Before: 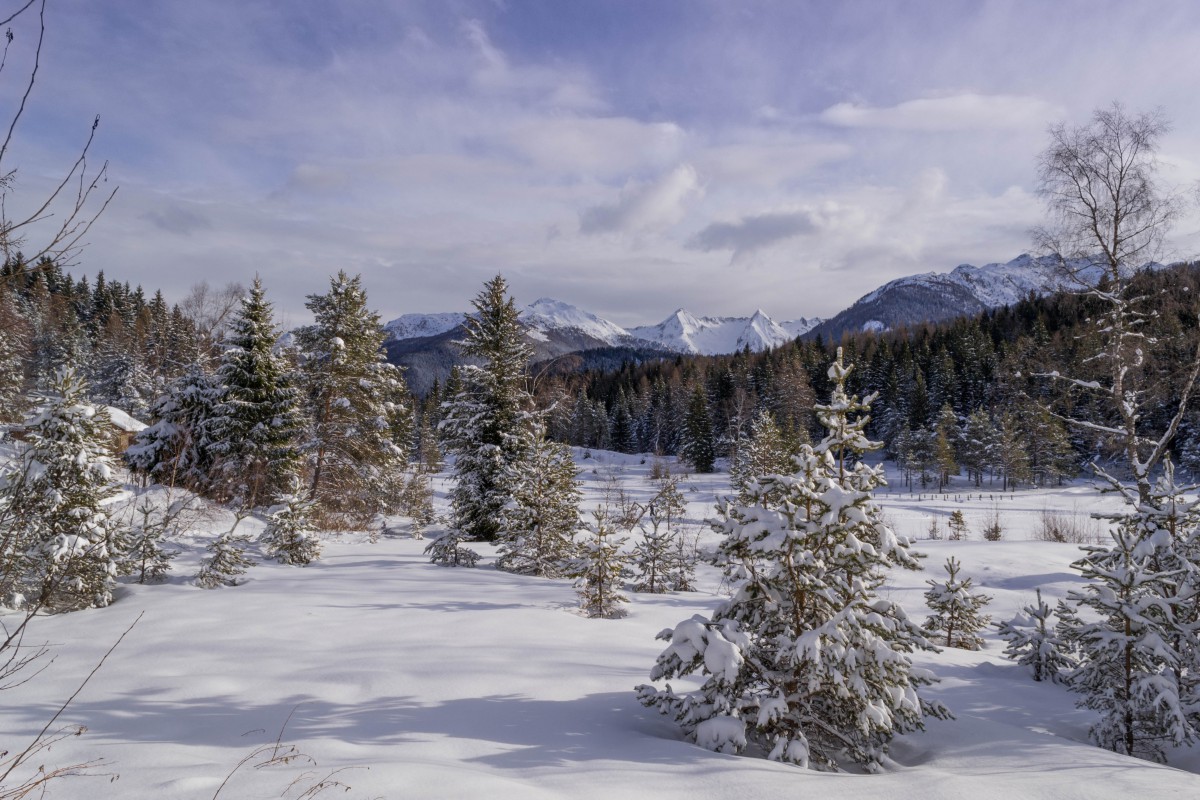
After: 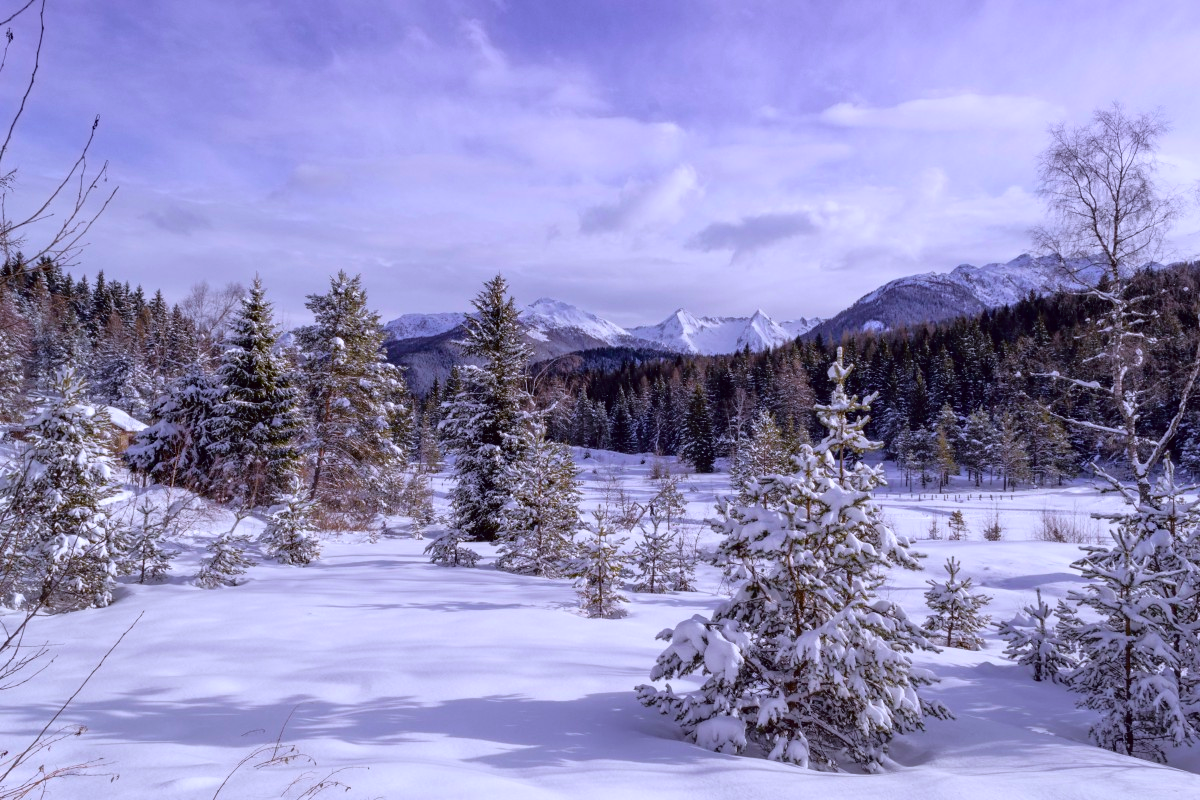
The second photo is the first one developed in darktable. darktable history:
white balance: red 0.948, green 1.02, blue 1.176
tone curve: curves: ch0 [(0, 0) (0.126, 0.061) (0.362, 0.382) (0.498, 0.498) (0.706, 0.712) (1, 1)]; ch1 [(0, 0) (0.5, 0.522) (0.55, 0.586) (1, 1)]; ch2 [(0, 0) (0.44, 0.424) (0.5, 0.482) (0.537, 0.538) (1, 1)], color space Lab, independent channels, preserve colors none
exposure: black level correction 0, exposure 0.2 EV, compensate exposure bias true, compensate highlight preservation false
